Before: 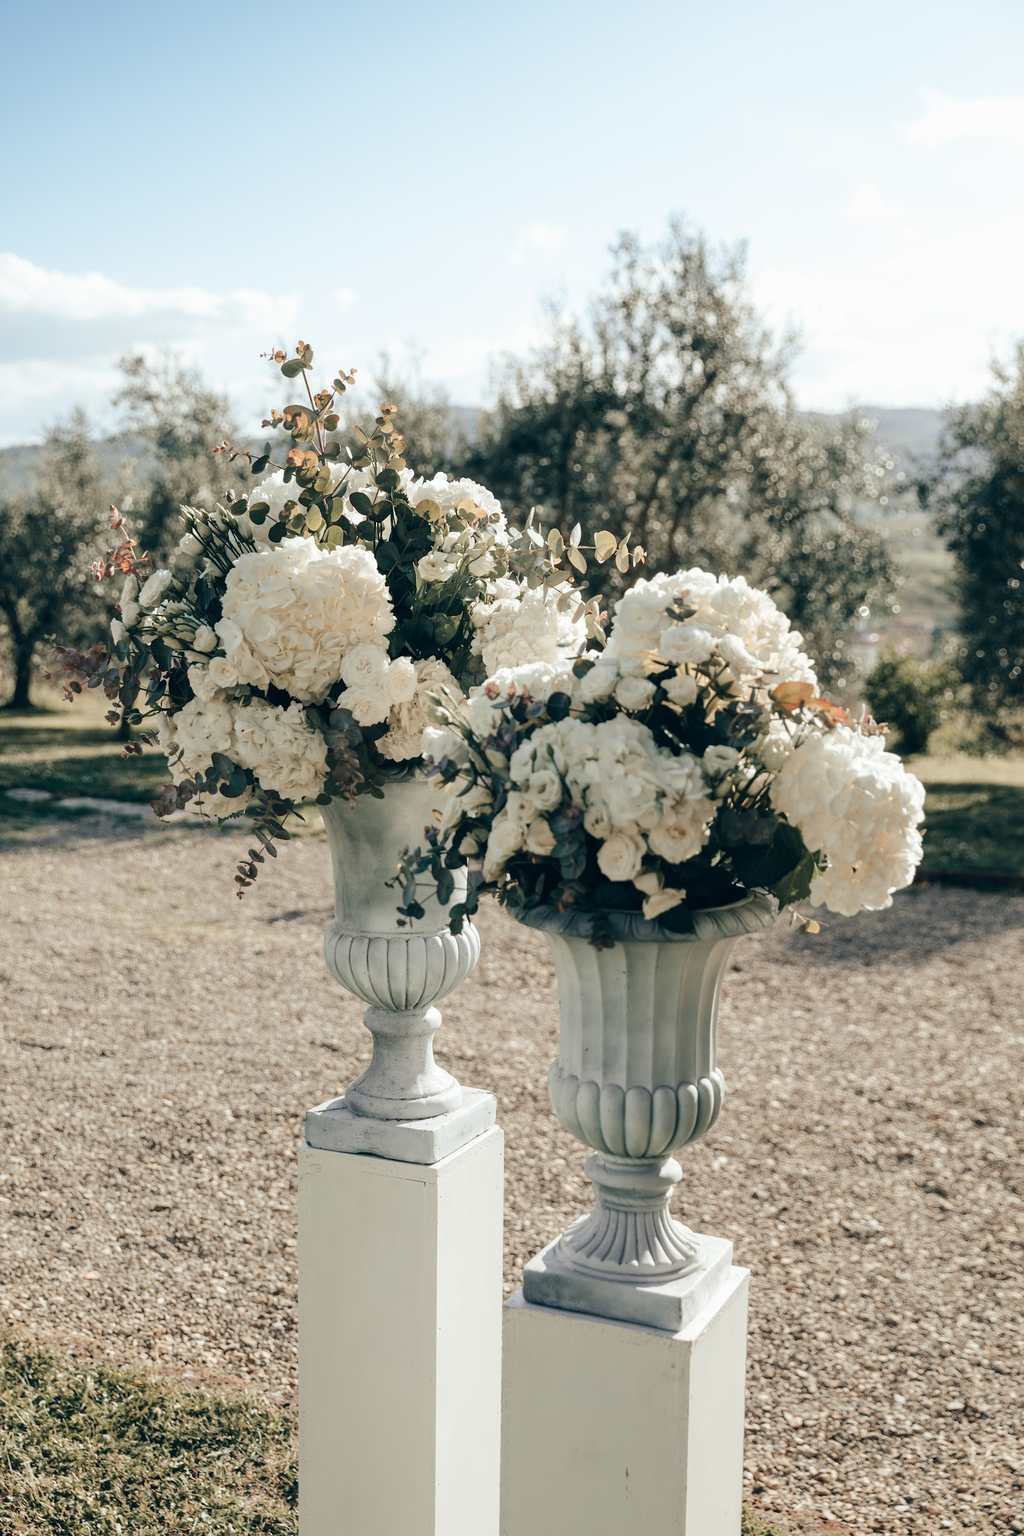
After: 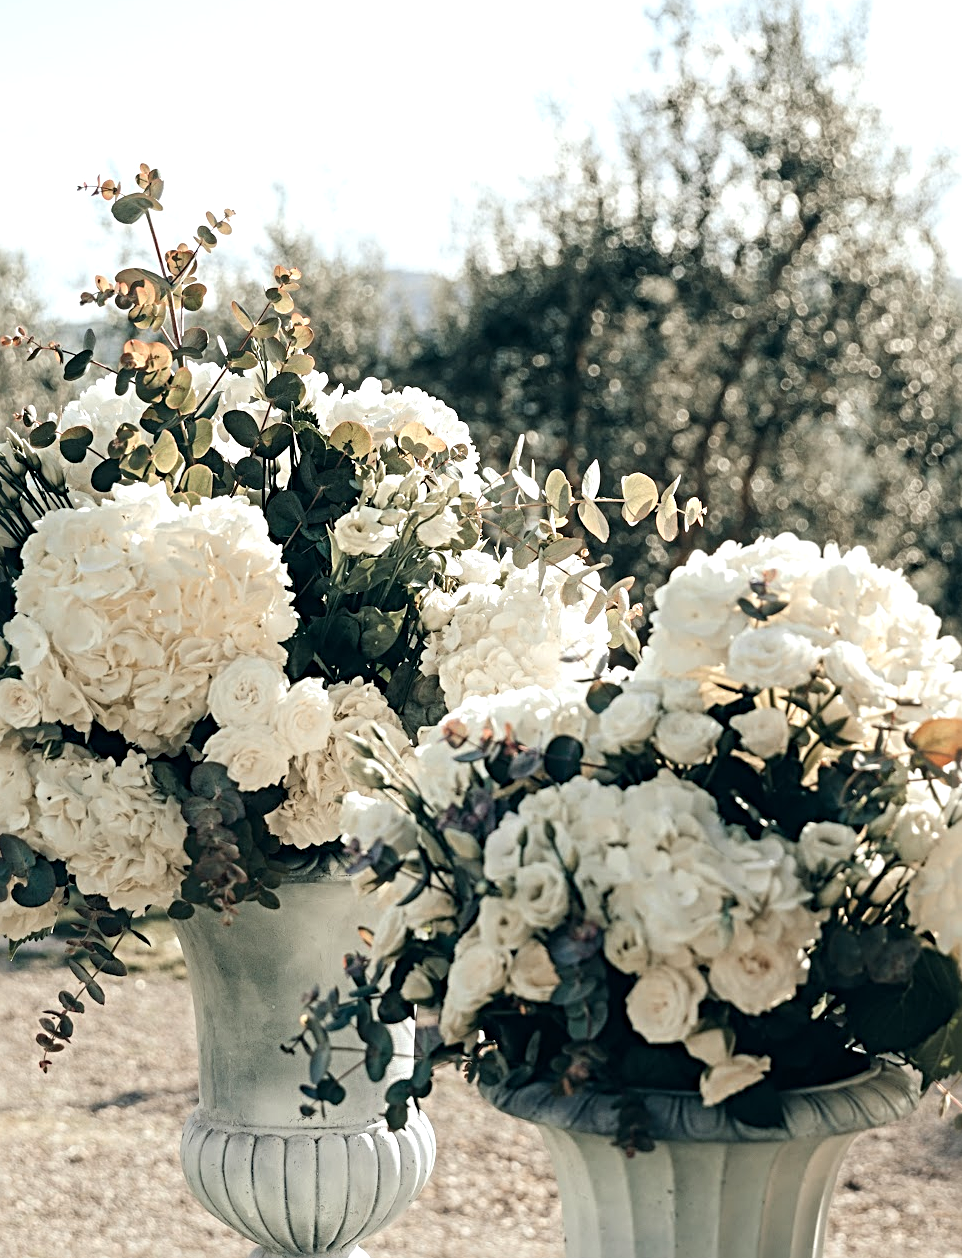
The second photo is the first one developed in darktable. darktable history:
sharpen: radius 3.981
exposure: exposure -0.06 EV, compensate exposure bias true, compensate highlight preservation false
crop: left 20.765%, top 15.655%, right 21.503%, bottom 34.006%
tone equalizer: -8 EV -0.416 EV, -7 EV -0.391 EV, -6 EV -0.297 EV, -5 EV -0.21 EV, -3 EV 0.249 EV, -2 EV 0.31 EV, -1 EV 0.414 EV, +0 EV 0.389 EV
